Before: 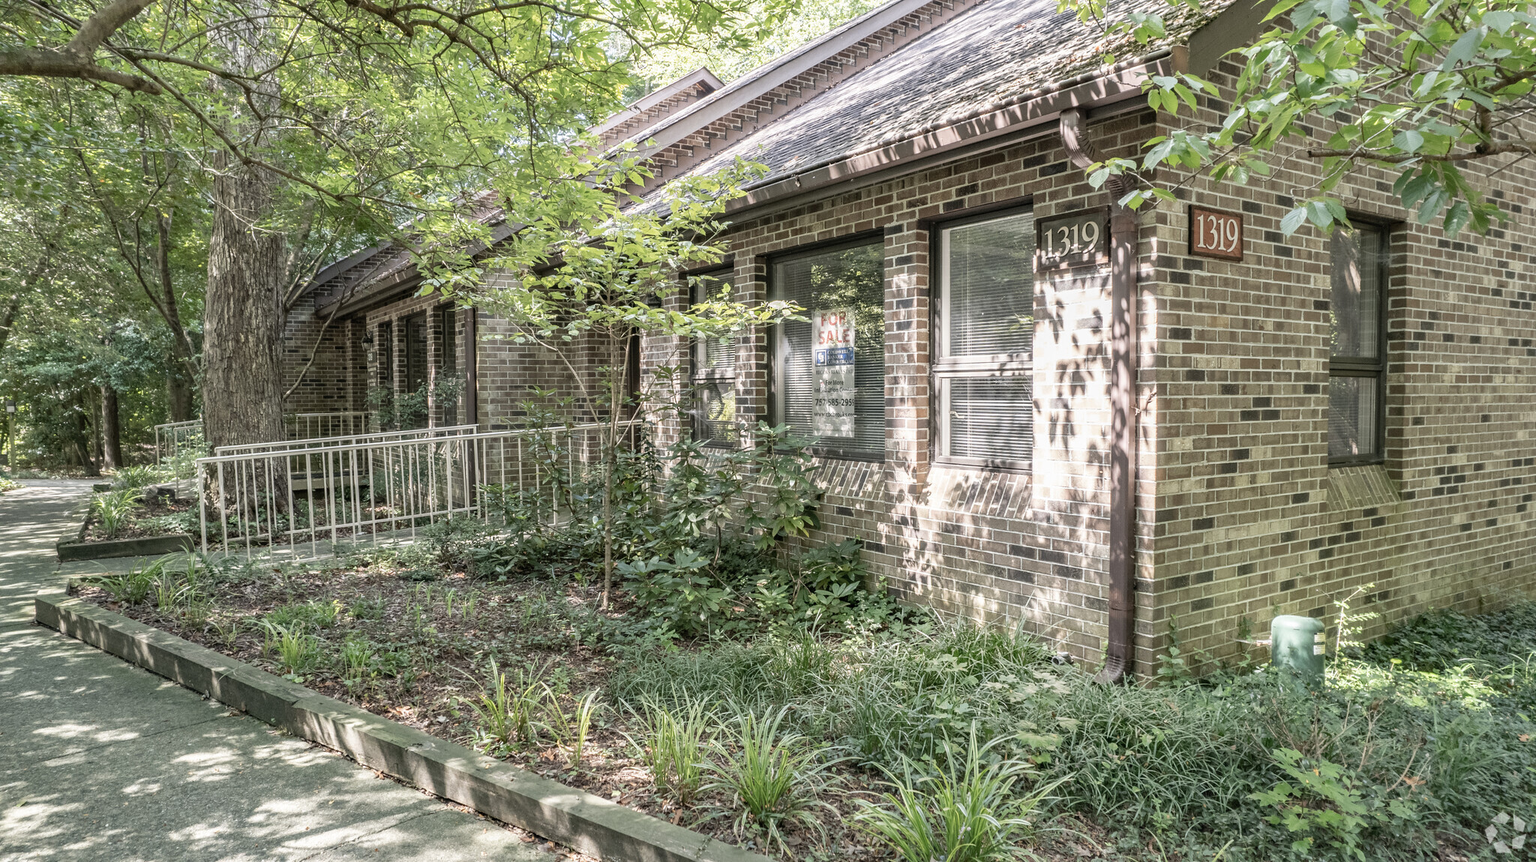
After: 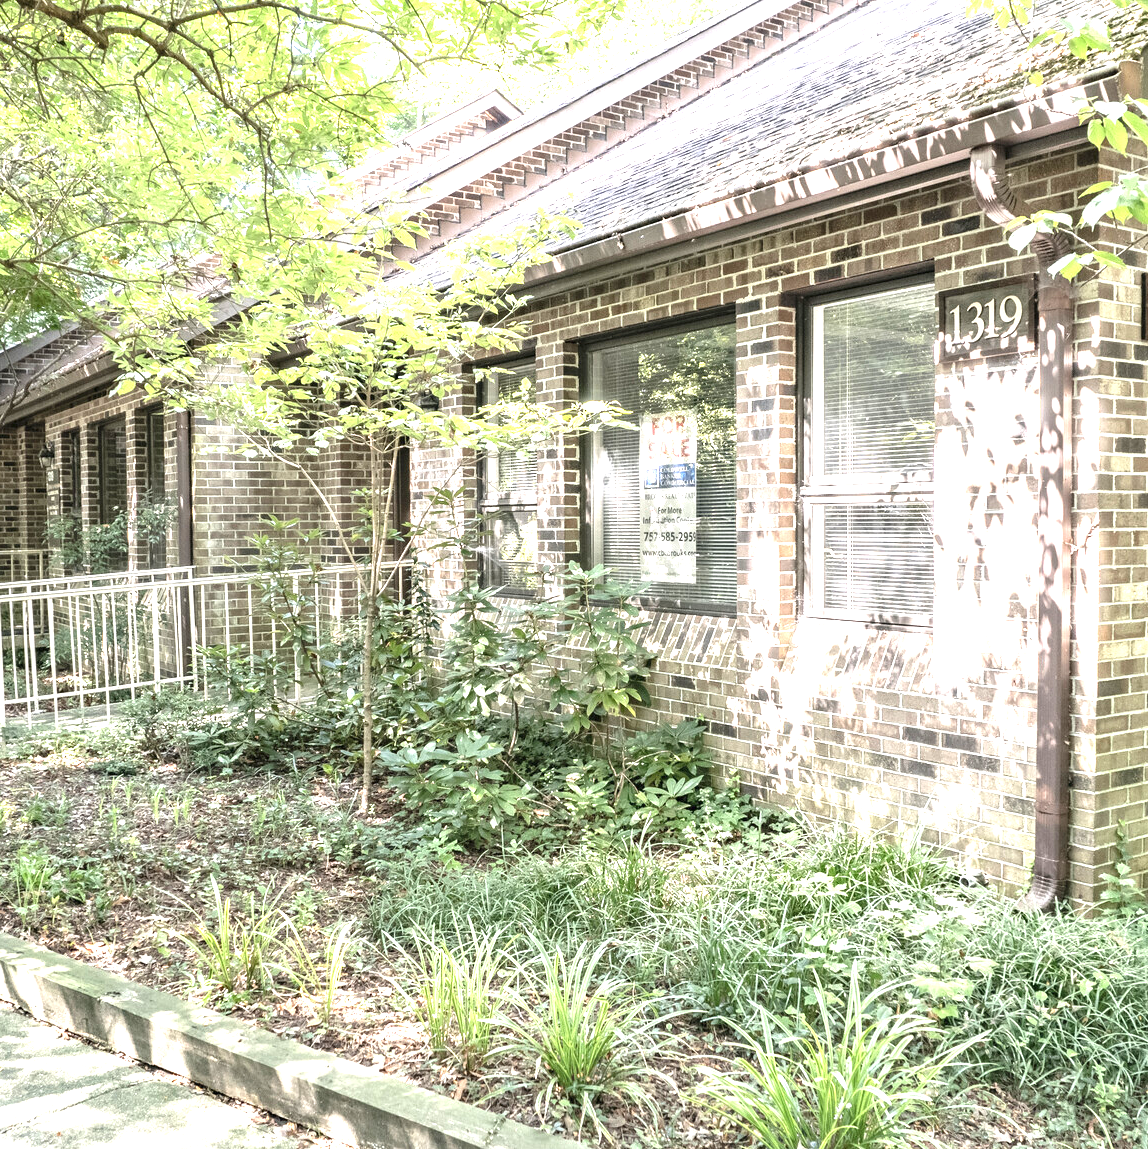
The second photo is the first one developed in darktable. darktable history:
crop: left 21.674%, right 22.086%
exposure: black level correction 0, exposure 1.45 EV, compensate exposure bias true, compensate highlight preservation false
